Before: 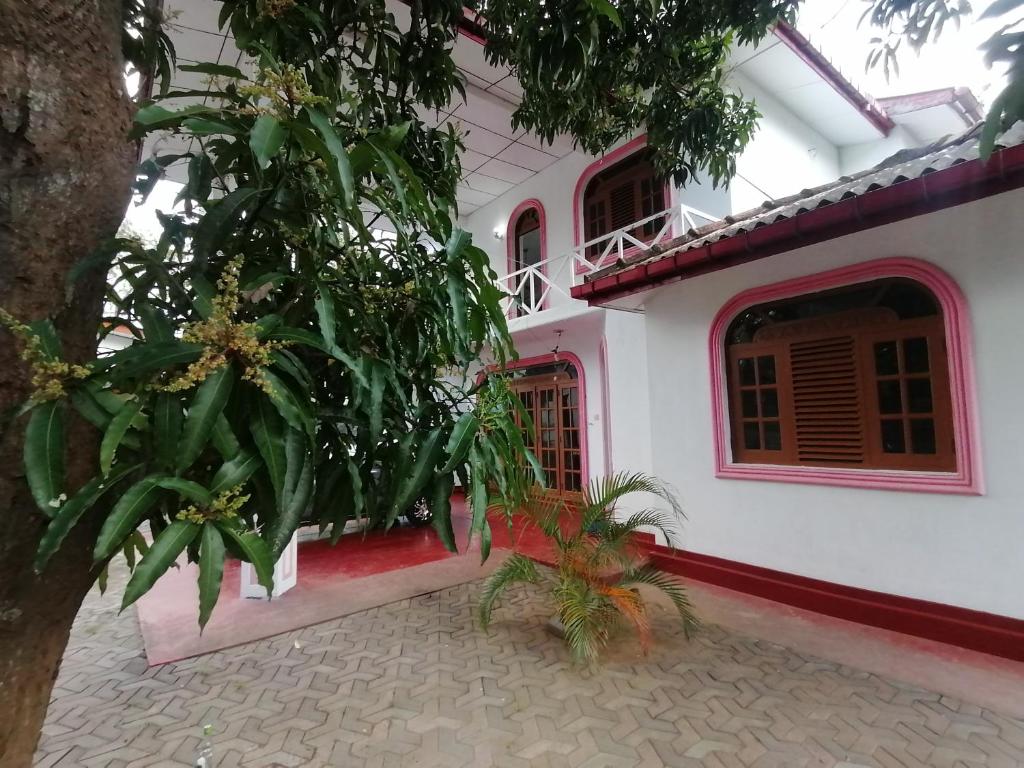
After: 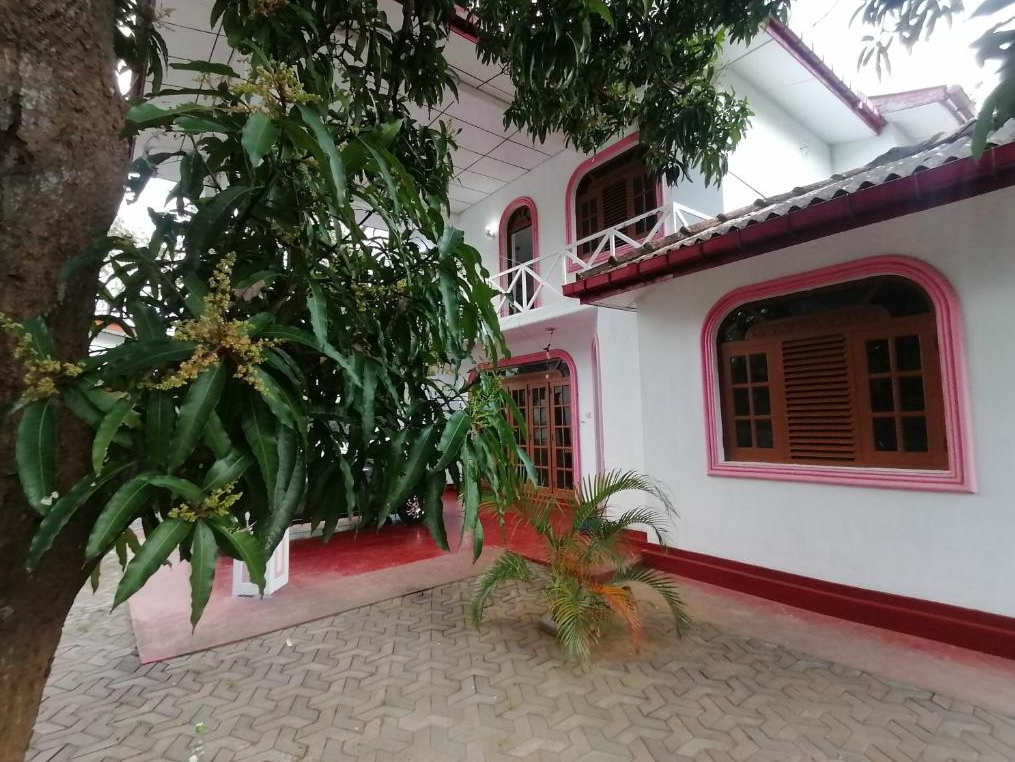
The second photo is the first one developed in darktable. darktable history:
crop and rotate: left 0.793%, top 0.388%, bottom 0.264%
